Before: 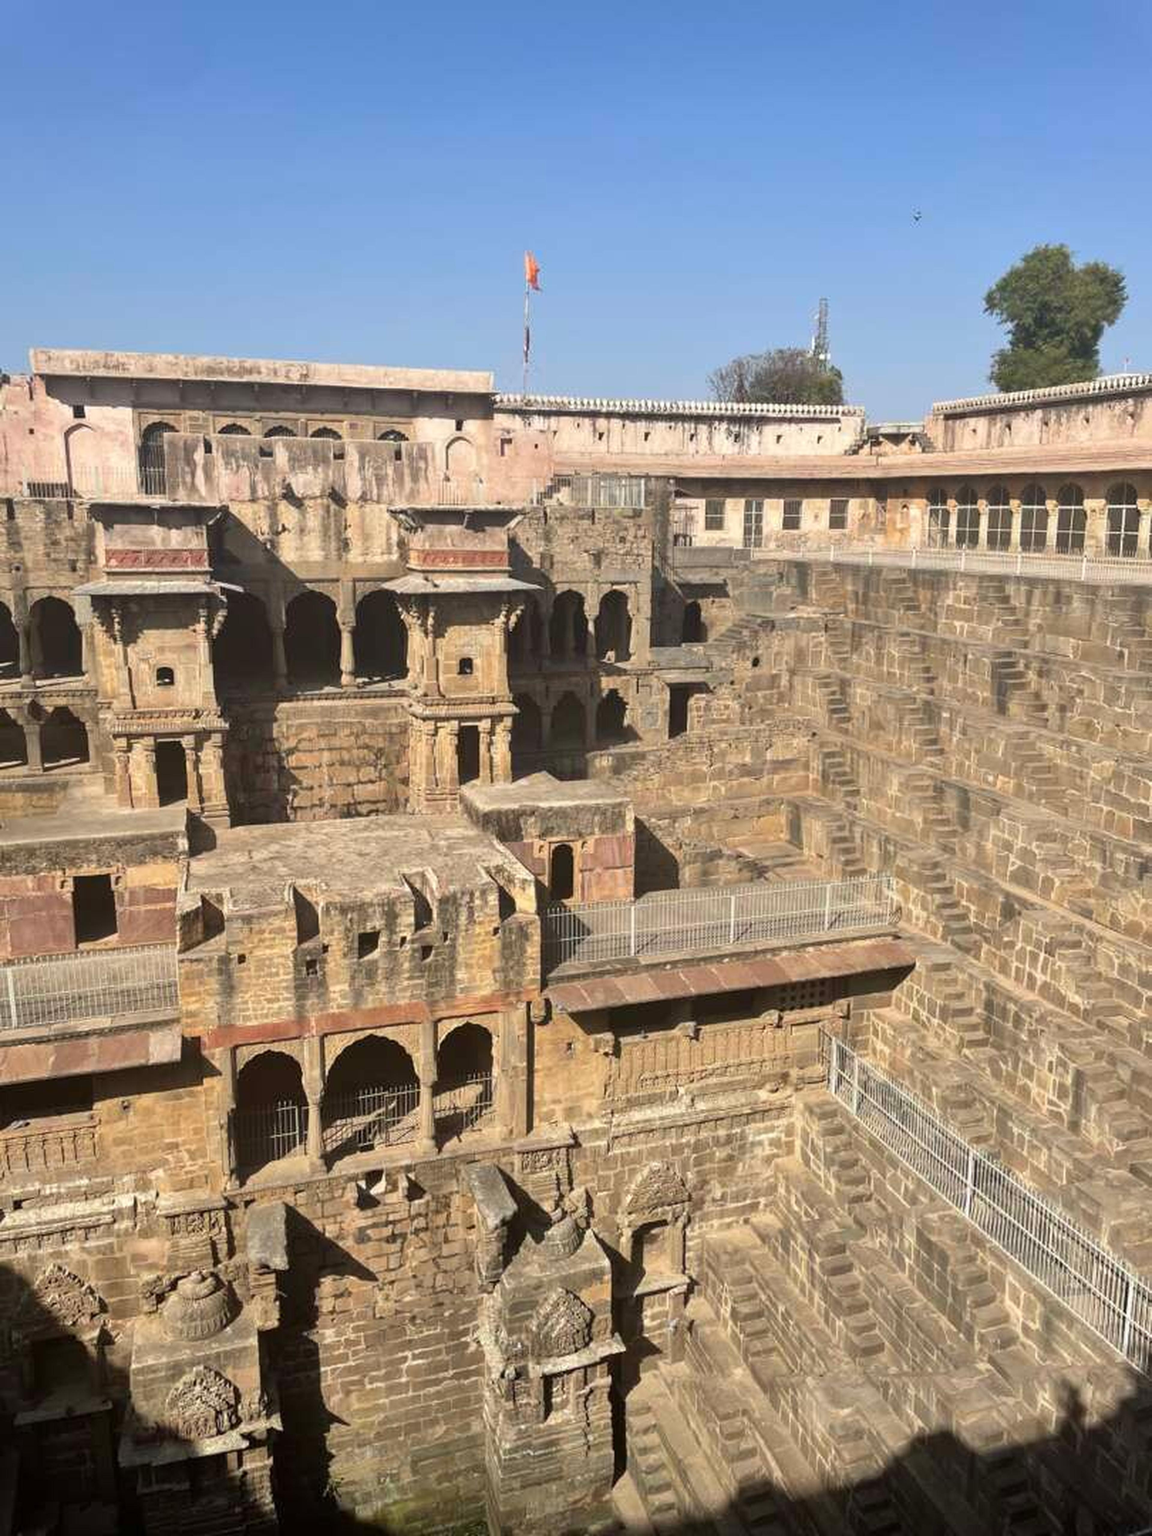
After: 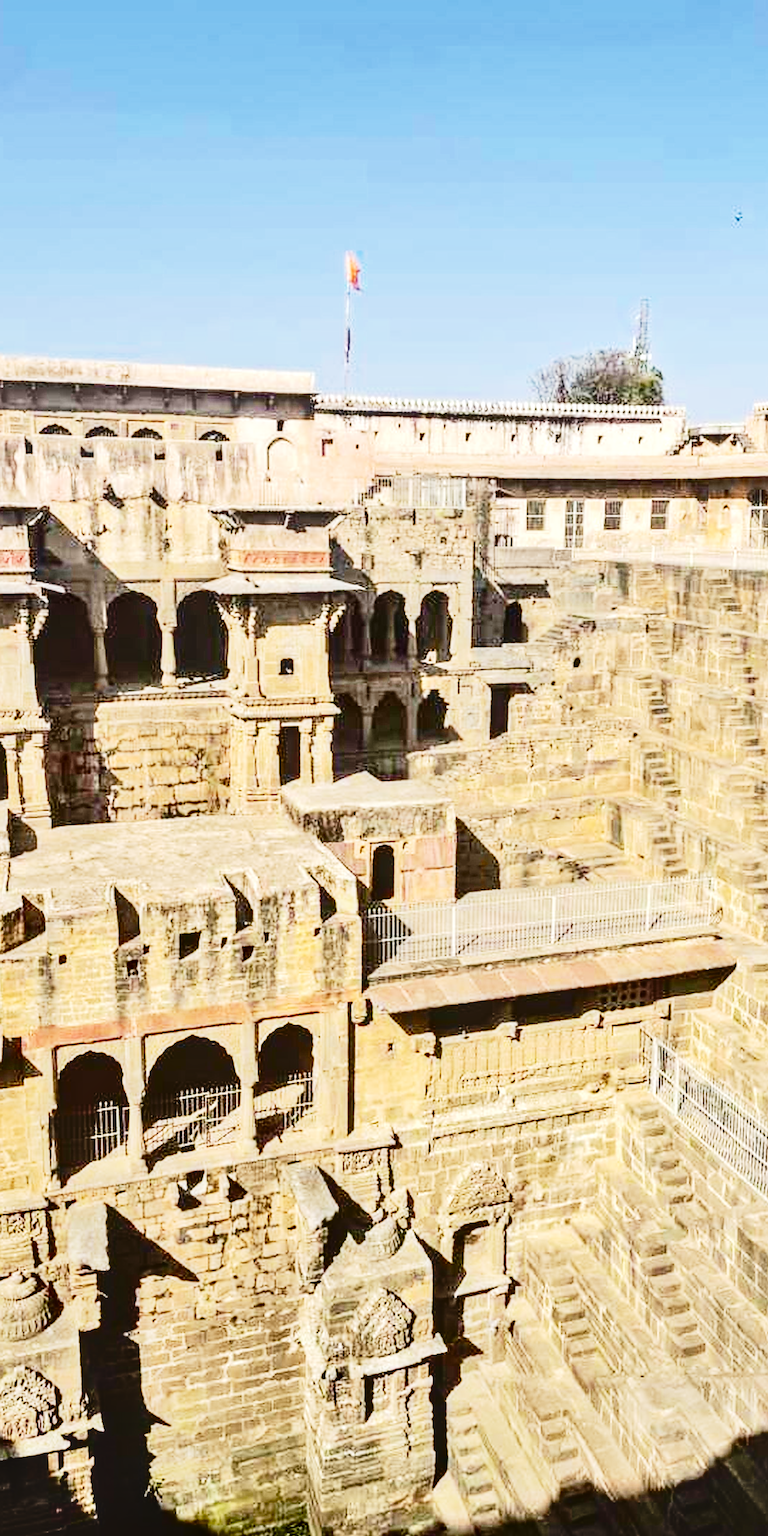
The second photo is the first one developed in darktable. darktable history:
shadows and highlights: soften with gaussian
base curve: curves: ch0 [(0, 0) (0.028, 0.03) (0.121, 0.232) (0.46, 0.748) (0.859, 0.968) (1, 1)], preserve colors none
contrast brightness saturation: contrast 0.127, brightness -0.227, saturation 0.149
crop and rotate: left 15.58%, right 17.705%
local contrast: detail 130%
tone equalizer: -7 EV 0.165 EV, -6 EV 0.575 EV, -5 EV 1.14 EV, -4 EV 1.32 EV, -3 EV 1.16 EV, -2 EV 0.6 EV, -1 EV 0.151 EV, edges refinement/feathering 500, mask exposure compensation -1.57 EV, preserve details no
sharpen: on, module defaults
